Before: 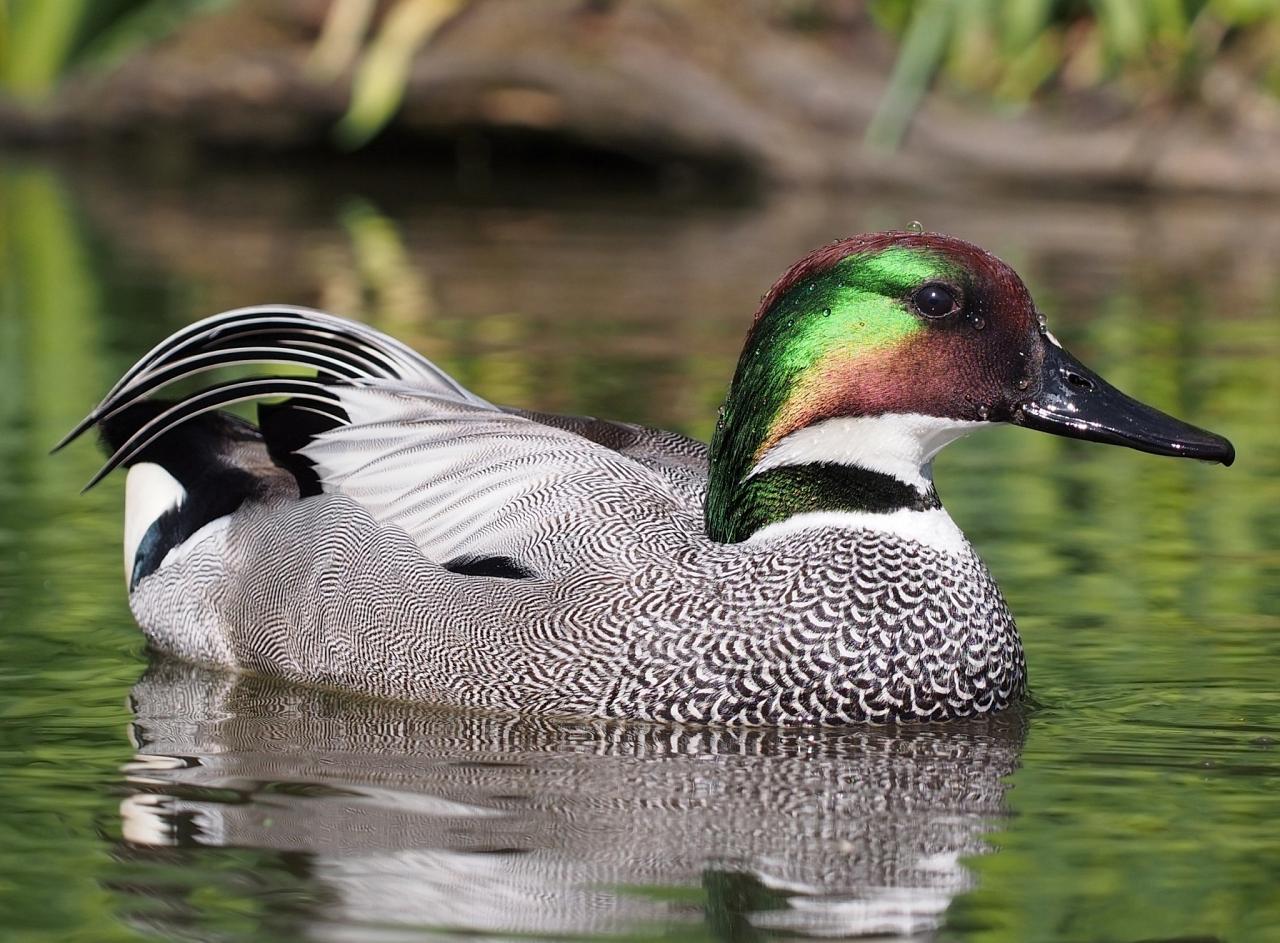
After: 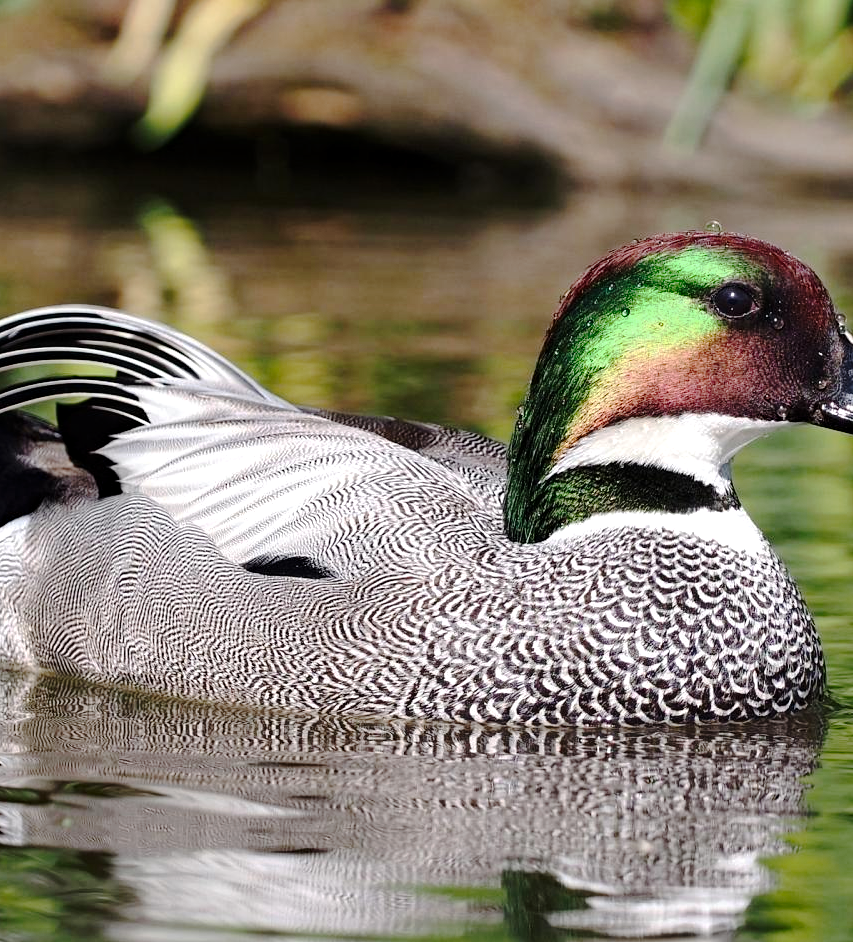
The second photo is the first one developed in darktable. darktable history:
exposure: black level correction 0.001, compensate highlight preservation false
tone equalizer: -8 EV -0.417 EV, -7 EV -0.389 EV, -6 EV -0.333 EV, -5 EV -0.222 EV, -3 EV 0.222 EV, -2 EV 0.333 EV, -1 EV 0.389 EV, +0 EV 0.417 EV, edges refinement/feathering 500, mask exposure compensation -1.57 EV, preserve details no
haze removal: compatibility mode true, adaptive false
tone curve: curves: ch0 [(0, 0) (0.003, 0.004) (0.011, 0.01) (0.025, 0.025) (0.044, 0.042) (0.069, 0.064) (0.1, 0.093) (0.136, 0.13) (0.177, 0.182) (0.224, 0.241) (0.277, 0.322) (0.335, 0.409) (0.399, 0.482) (0.468, 0.551) (0.543, 0.606) (0.623, 0.672) (0.709, 0.73) (0.801, 0.81) (0.898, 0.885) (1, 1)], preserve colors none
crop and rotate: left 15.754%, right 17.579%
